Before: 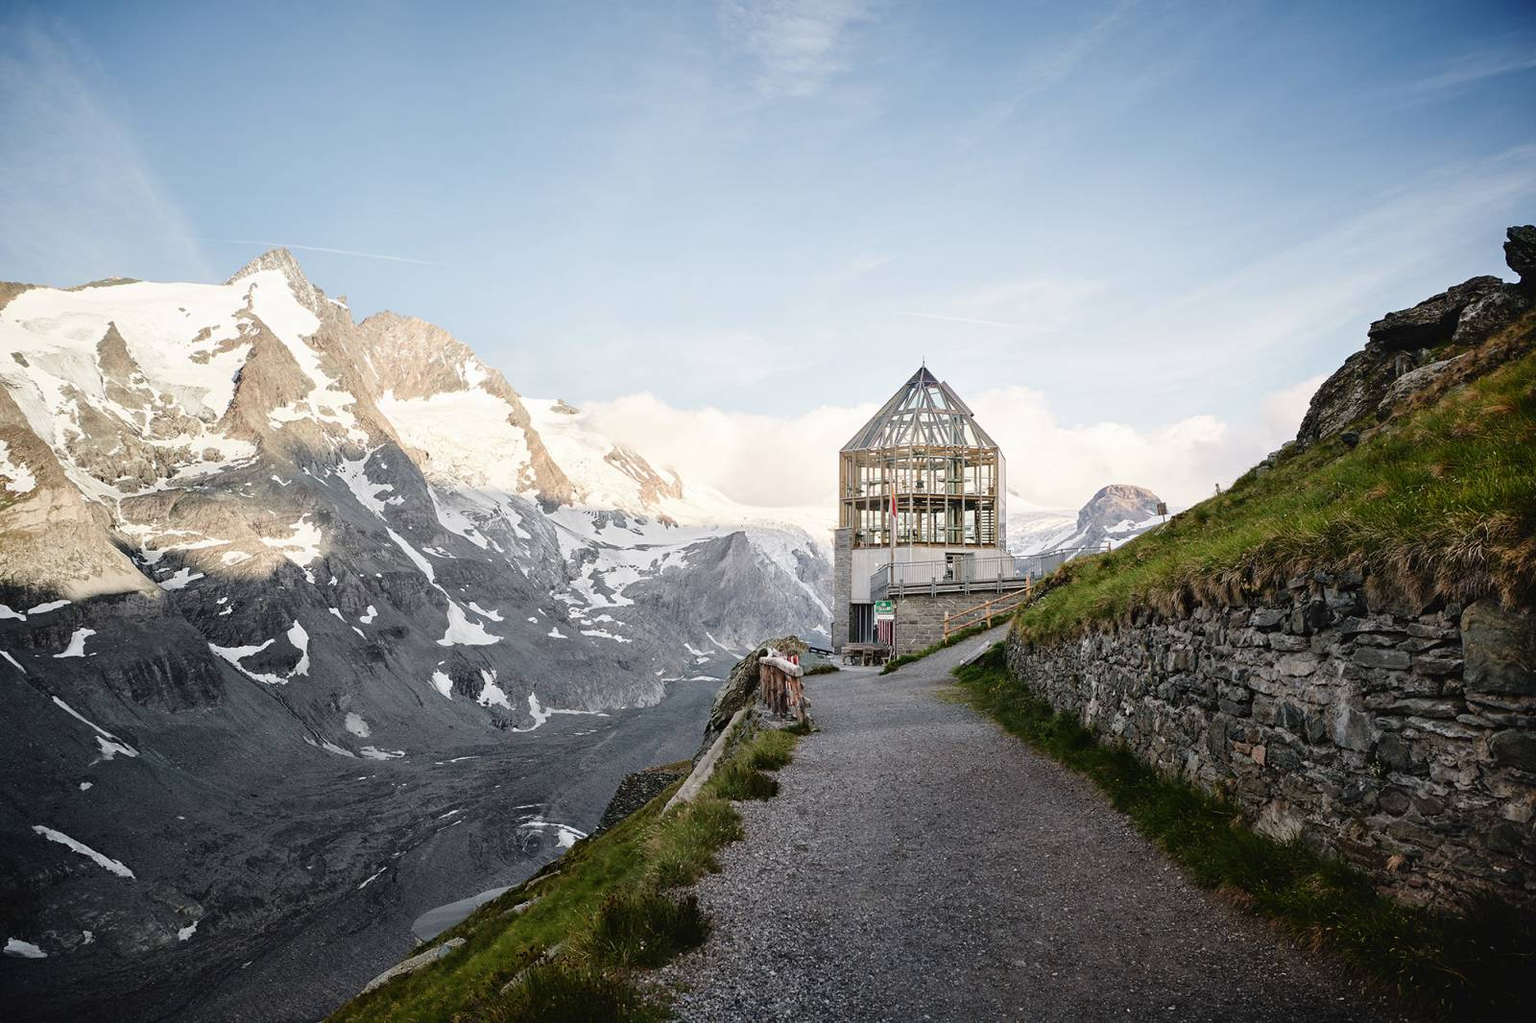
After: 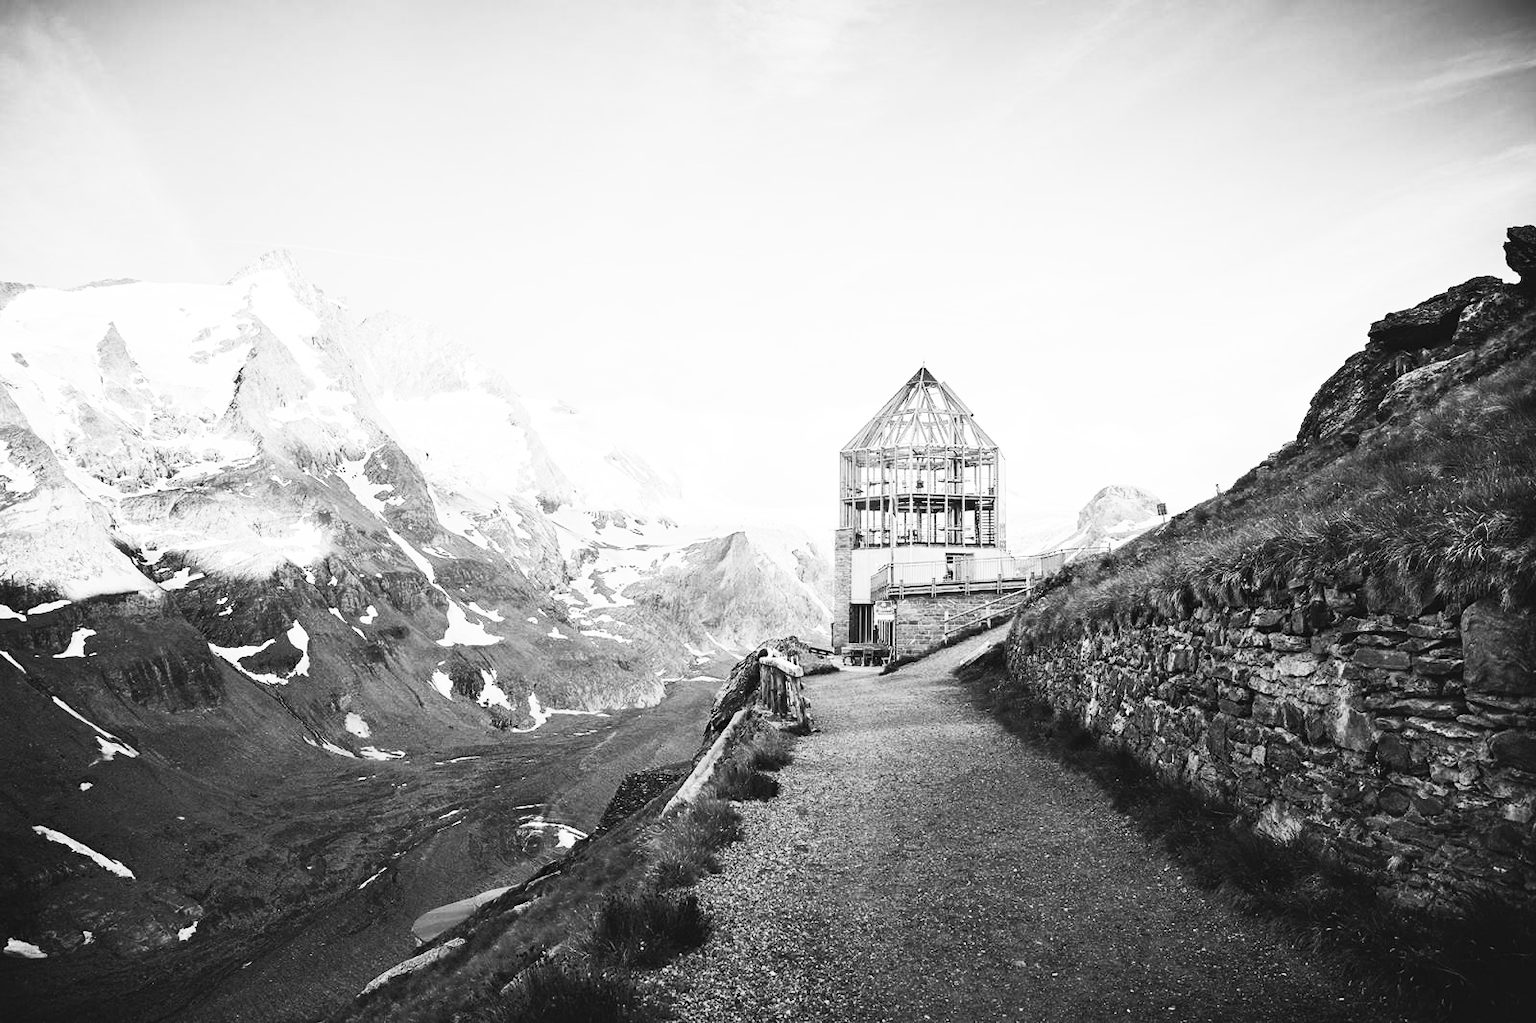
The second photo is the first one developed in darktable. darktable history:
contrast brightness saturation: contrast 0.53, brightness 0.47, saturation -1
color balance rgb: perceptual saturation grading › global saturation -1%
